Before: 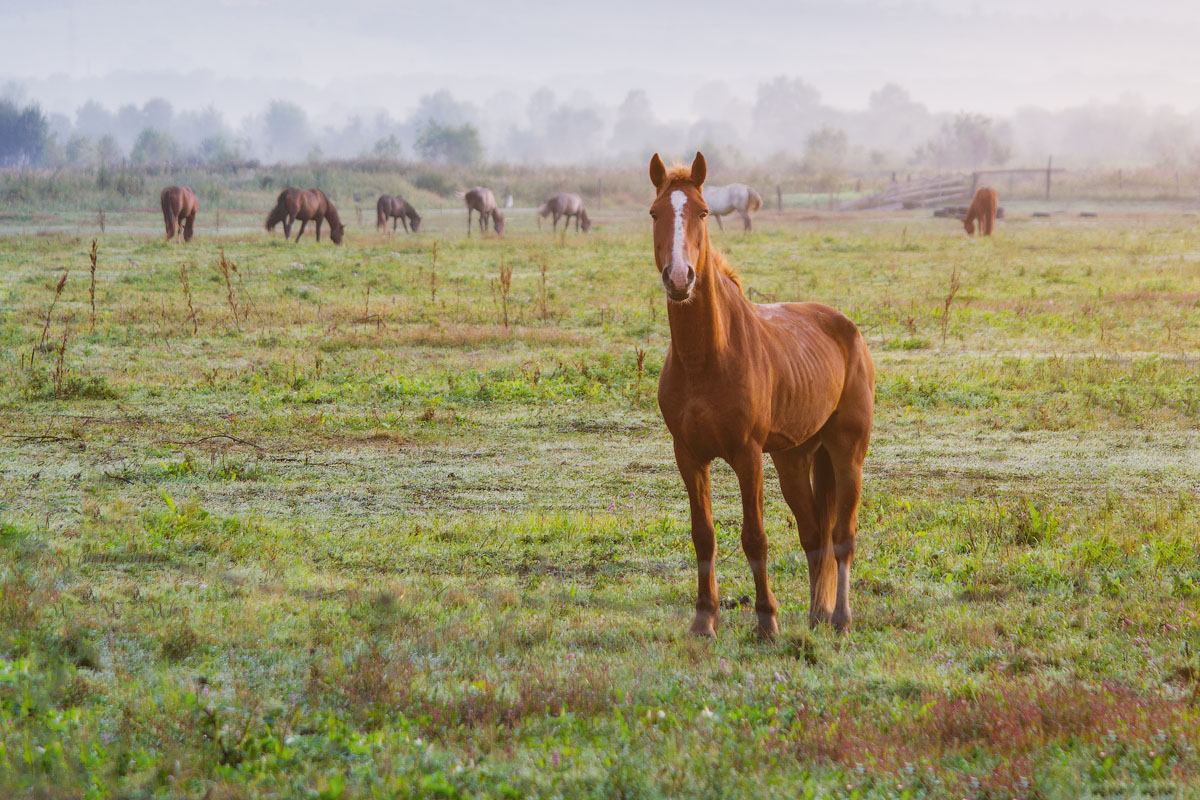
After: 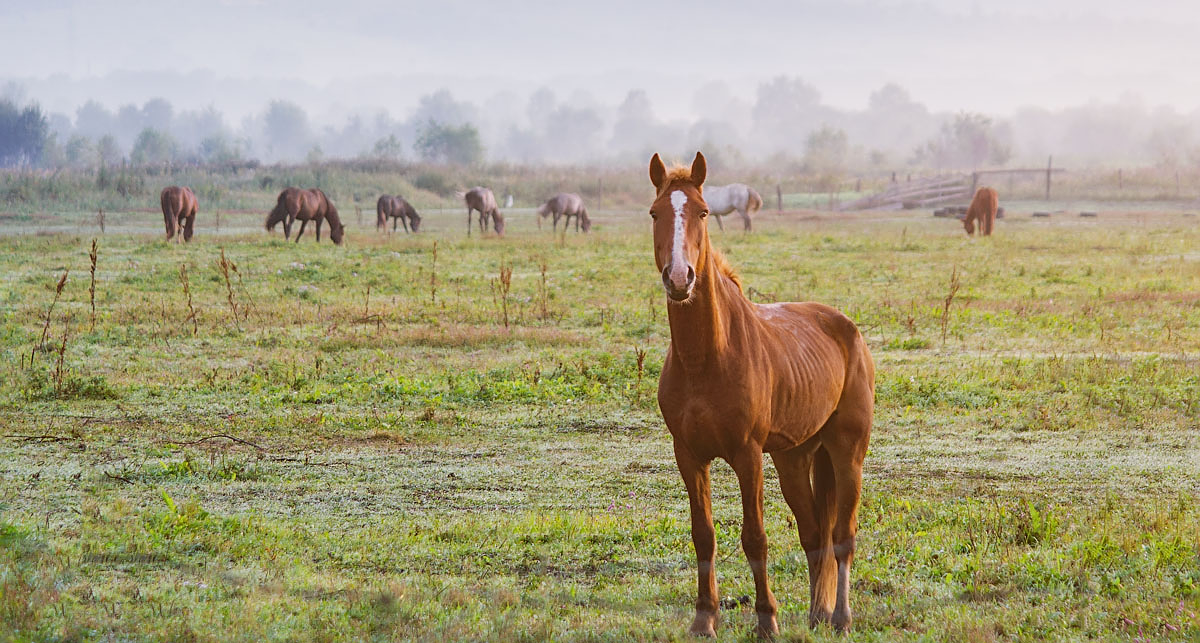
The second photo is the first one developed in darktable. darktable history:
sharpen: on, module defaults
crop: bottom 19.54%
levels: levels [0, 0.499, 1]
